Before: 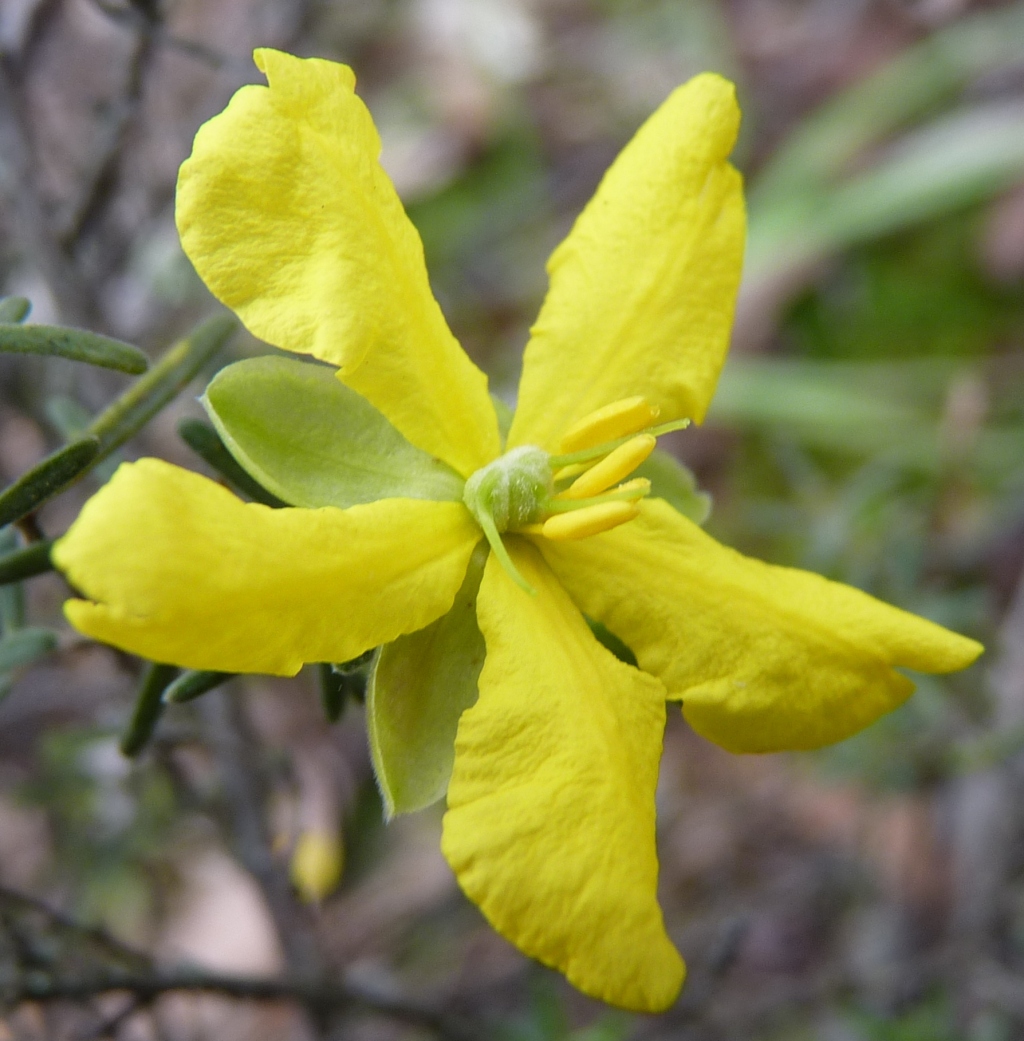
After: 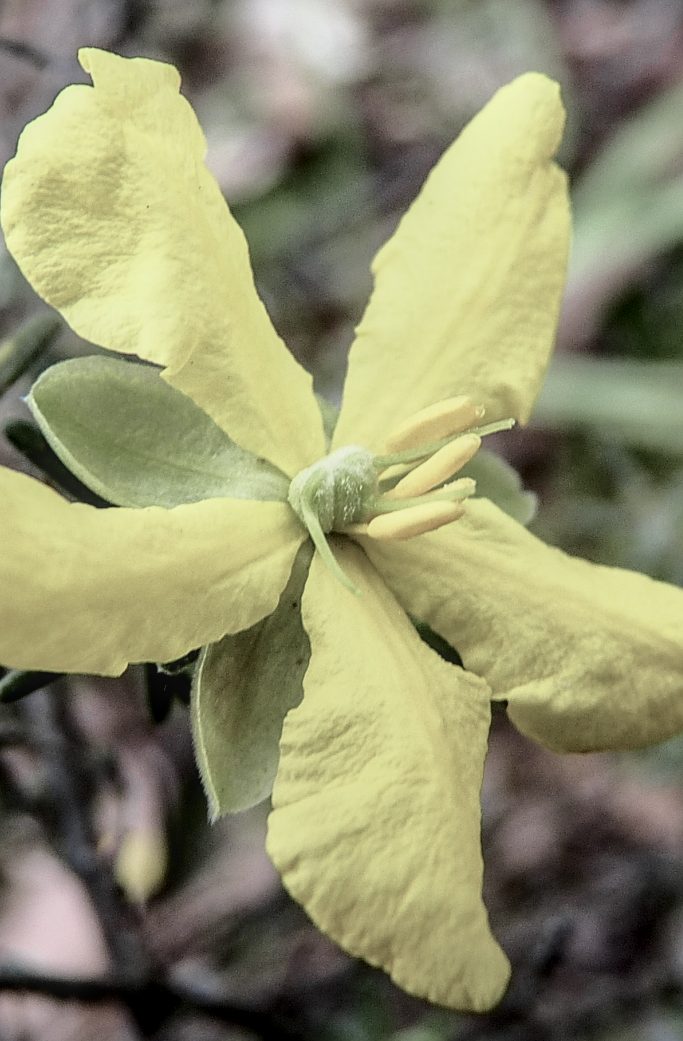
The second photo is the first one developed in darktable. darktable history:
crop: left 17.138%, right 16.111%
shadows and highlights: shadows 29.93
local contrast: highlights 4%, shadows 3%, detail 133%
color zones: curves: ch1 [(0.238, 0.163) (0.476, 0.2) (0.733, 0.322) (0.848, 0.134)]
filmic rgb: black relative exposure -3.95 EV, white relative exposure 3.14 EV, hardness 2.87, color science v6 (2022)
tone curve: curves: ch0 [(0, 0) (0.091, 0.077) (0.389, 0.458) (0.745, 0.82) (0.844, 0.908) (0.909, 0.942) (1, 0.973)]; ch1 [(0, 0) (0.437, 0.404) (0.5, 0.5) (0.529, 0.556) (0.58, 0.603) (0.616, 0.649) (1, 1)]; ch2 [(0, 0) (0.442, 0.415) (0.5, 0.5) (0.535, 0.557) (0.585, 0.62) (1, 1)], color space Lab, independent channels, preserve colors none
sharpen: on, module defaults
contrast brightness saturation: contrast 0.207, brightness -0.103, saturation 0.21
